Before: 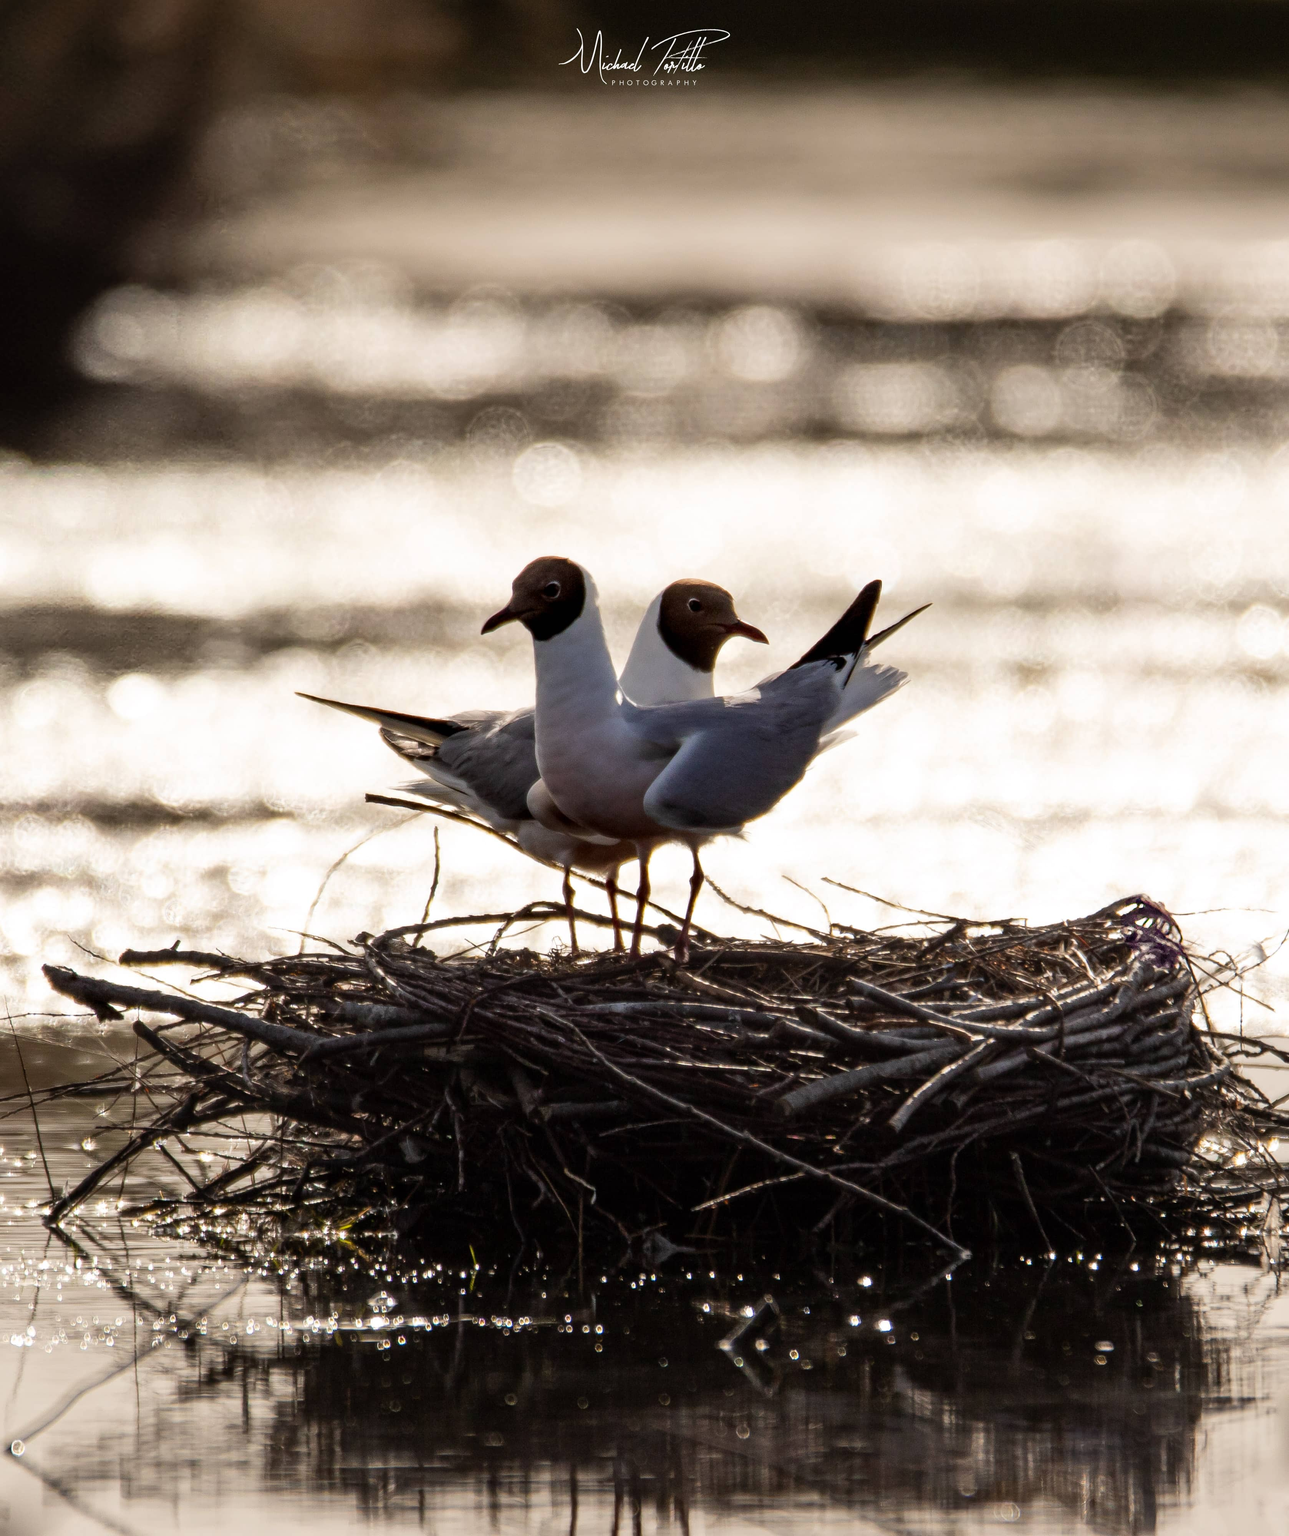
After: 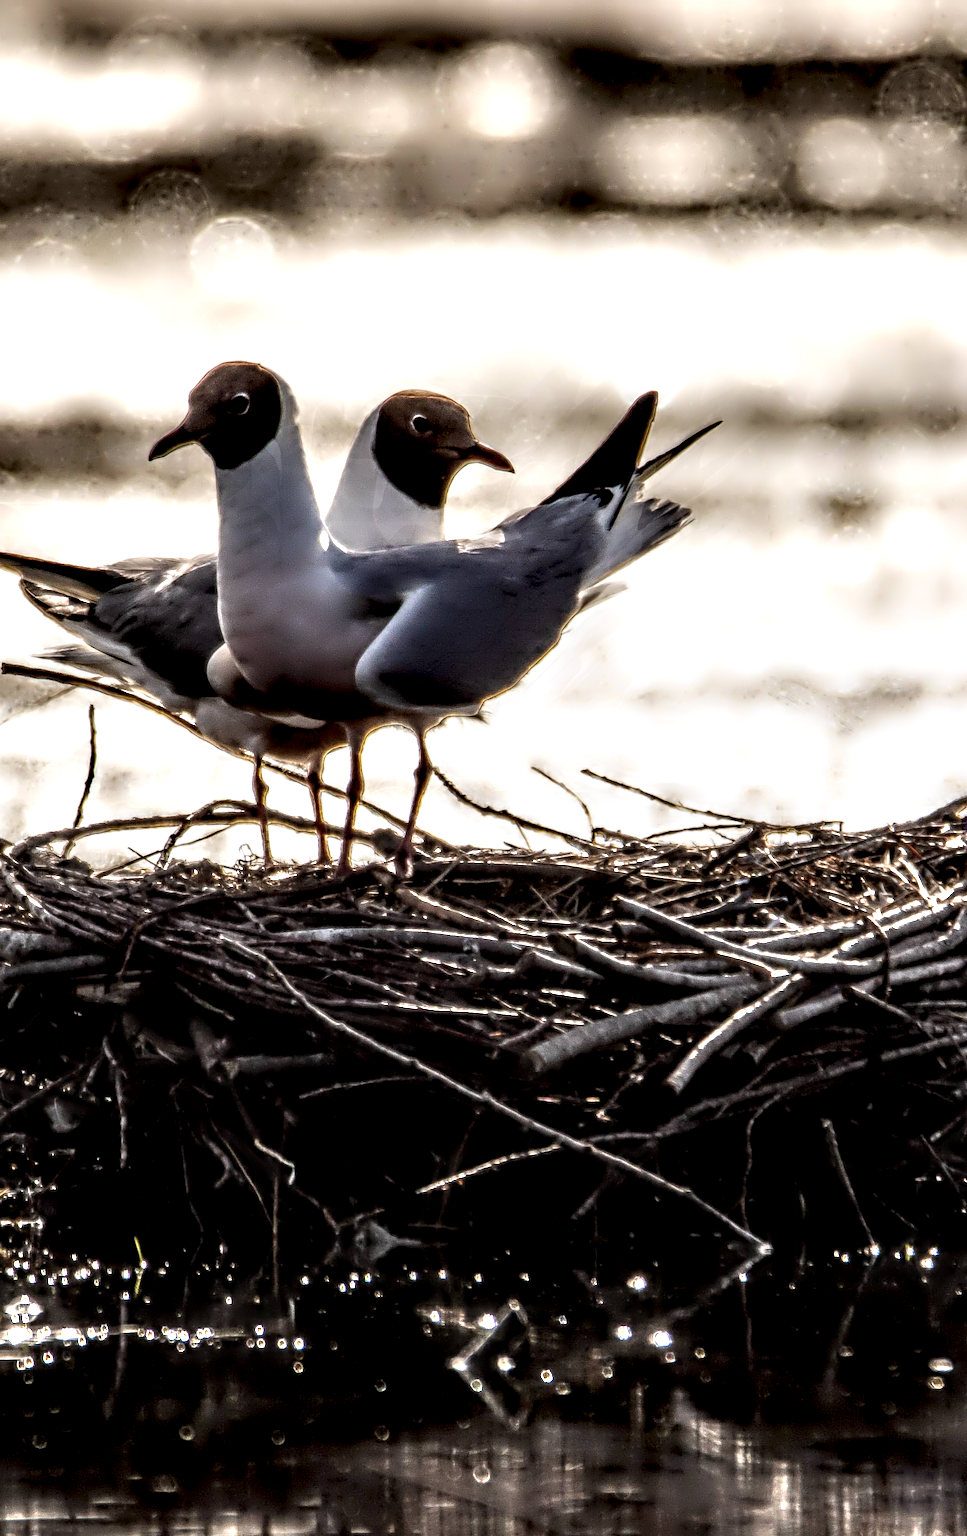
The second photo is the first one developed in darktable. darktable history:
local contrast: highlights 60%, shadows 60%, detail 160%
contrast equalizer: y [[0.783, 0.666, 0.575, 0.77, 0.556, 0.501], [0.5 ×6], [0.5 ×6], [0, 0.02, 0.272, 0.399, 0.062, 0], [0 ×6]]
crop and rotate: left 28.256%, top 17.734%, right 12.656%, bottom 3.573%
